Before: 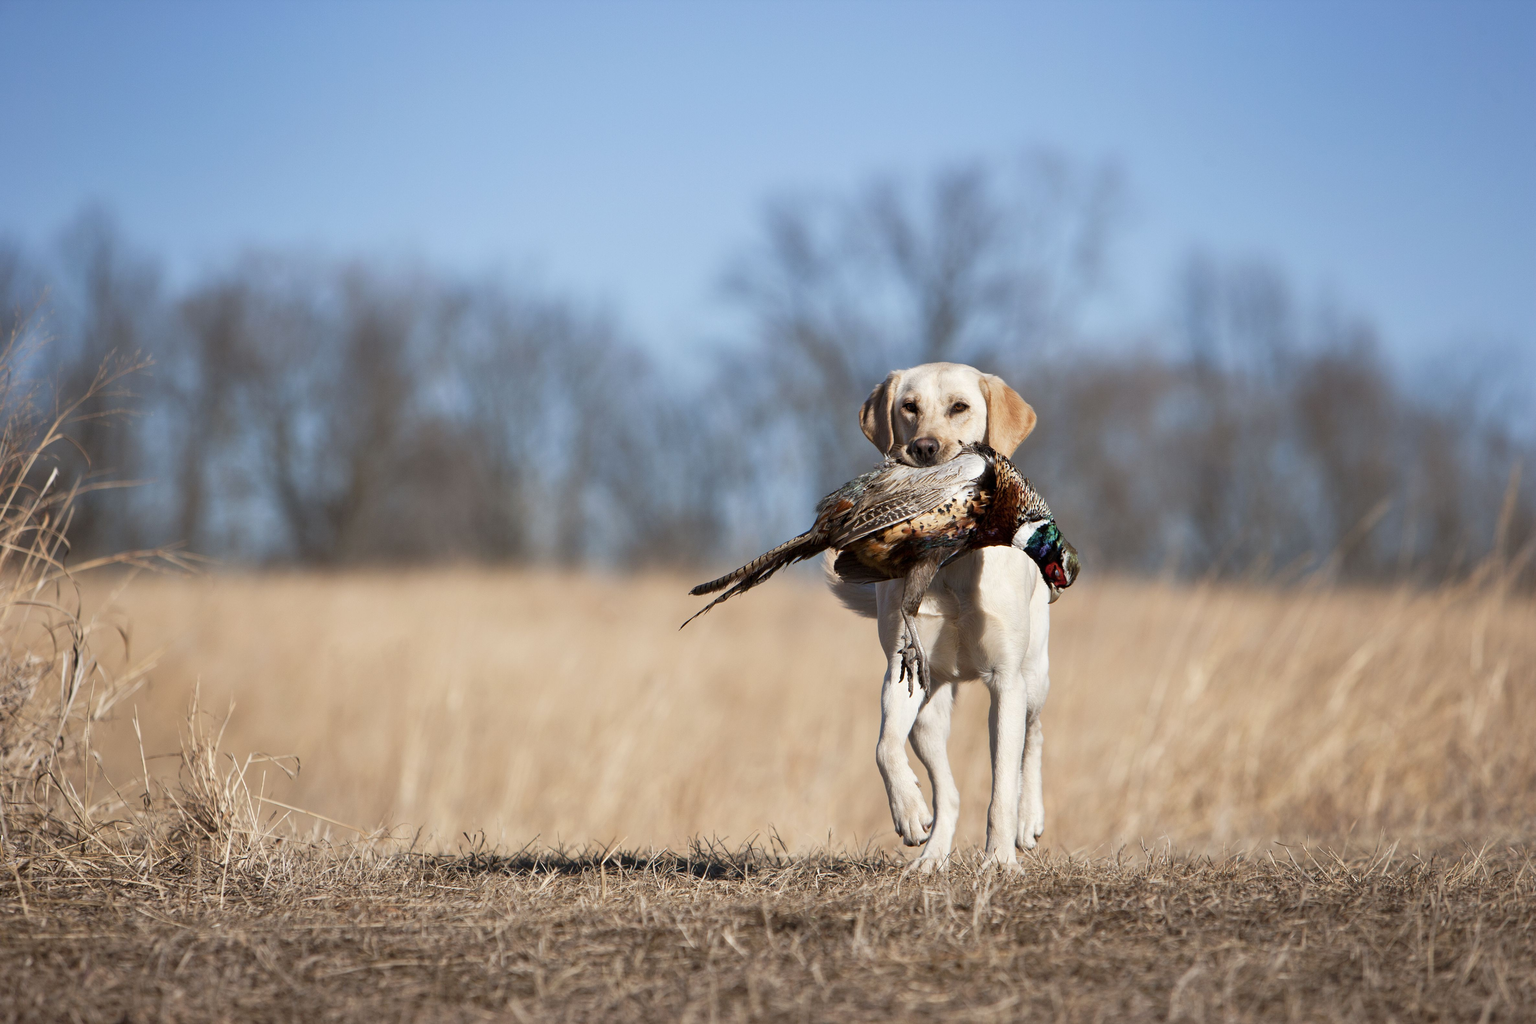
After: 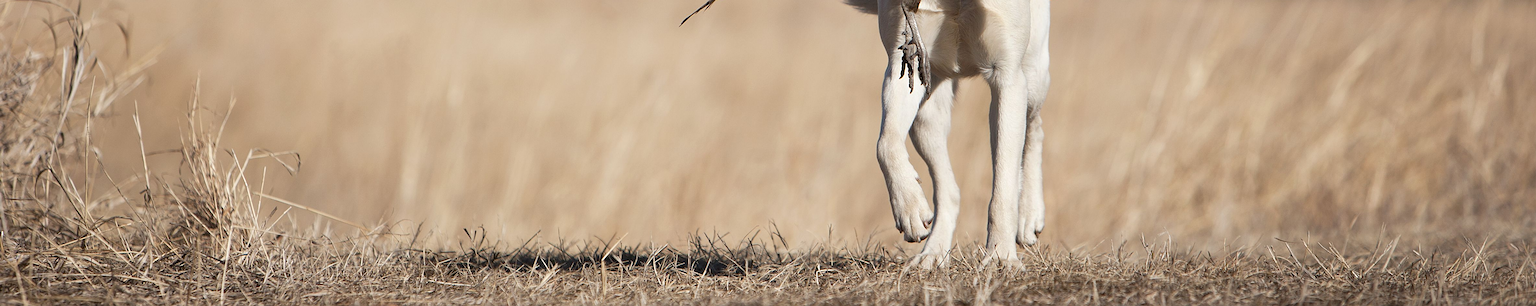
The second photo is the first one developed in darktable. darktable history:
sharpen: on, module defaults
crop and rotate: top 59.015%, bottom 11.019%
